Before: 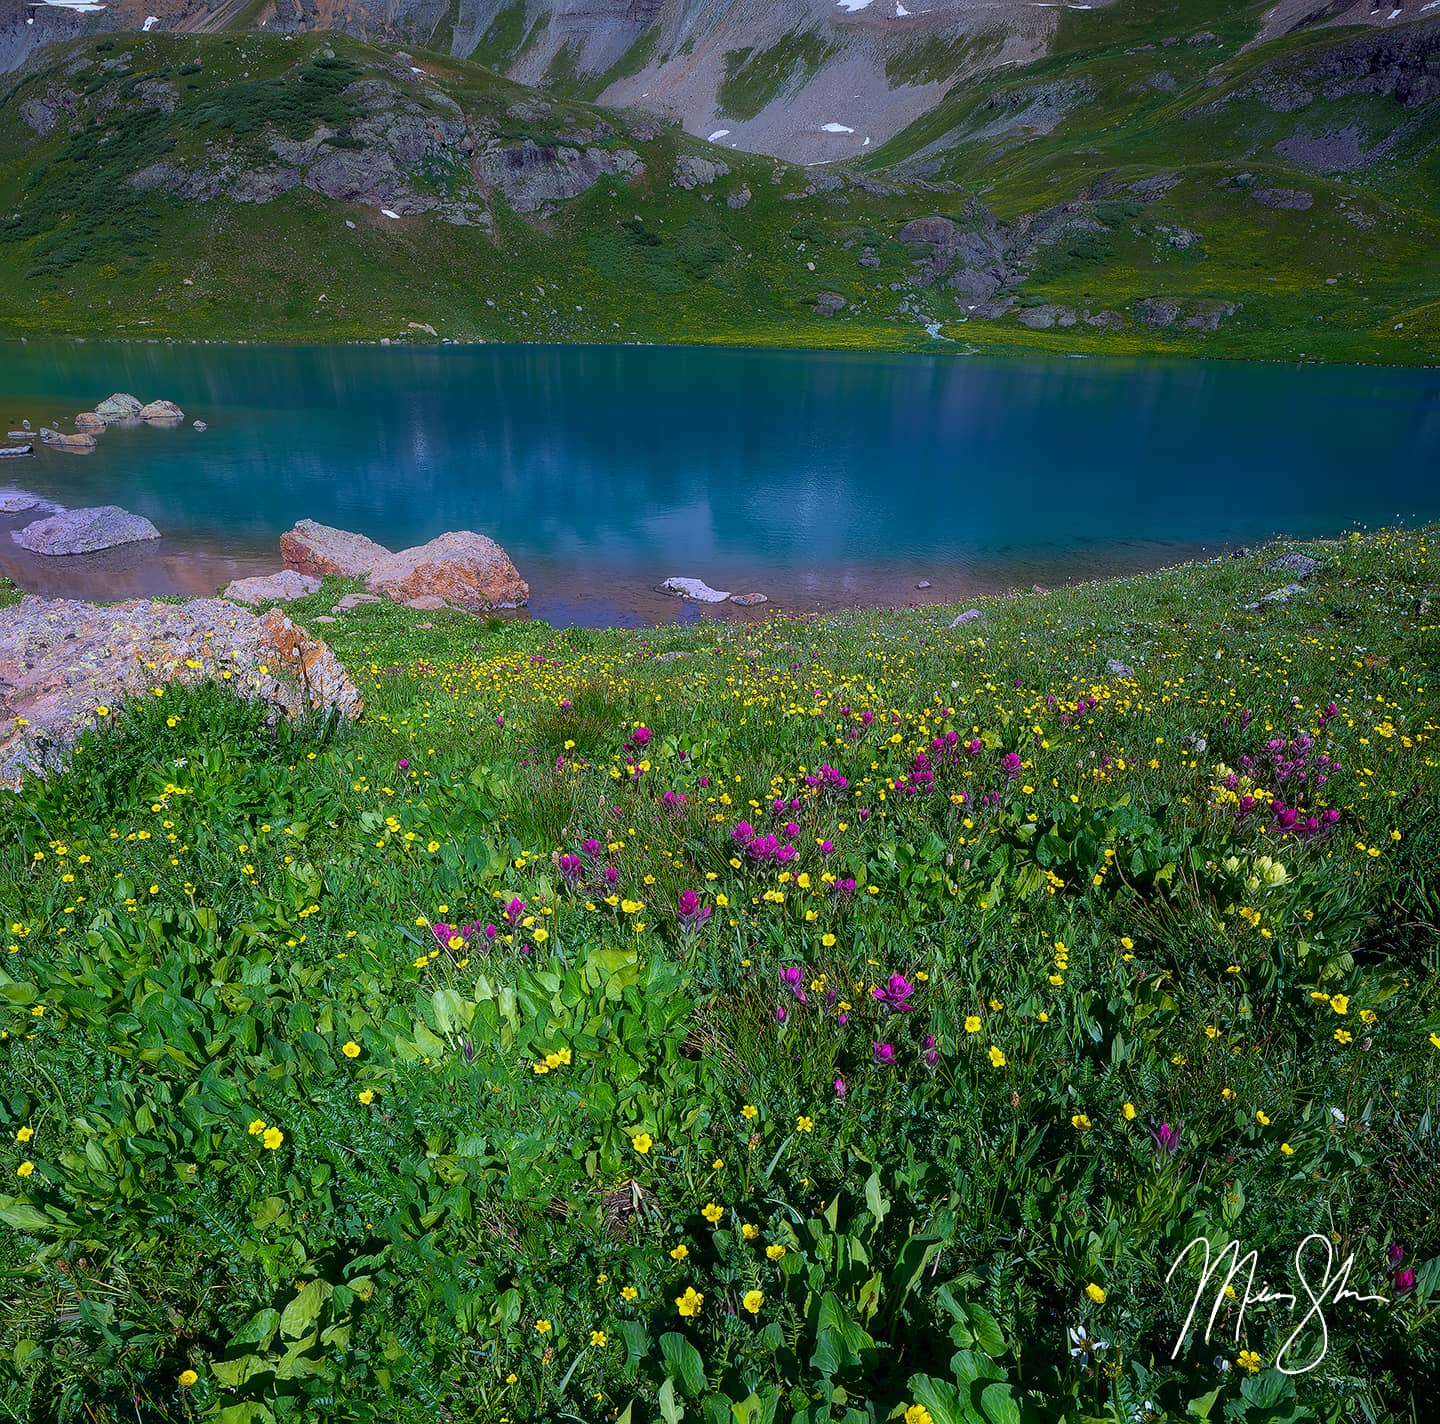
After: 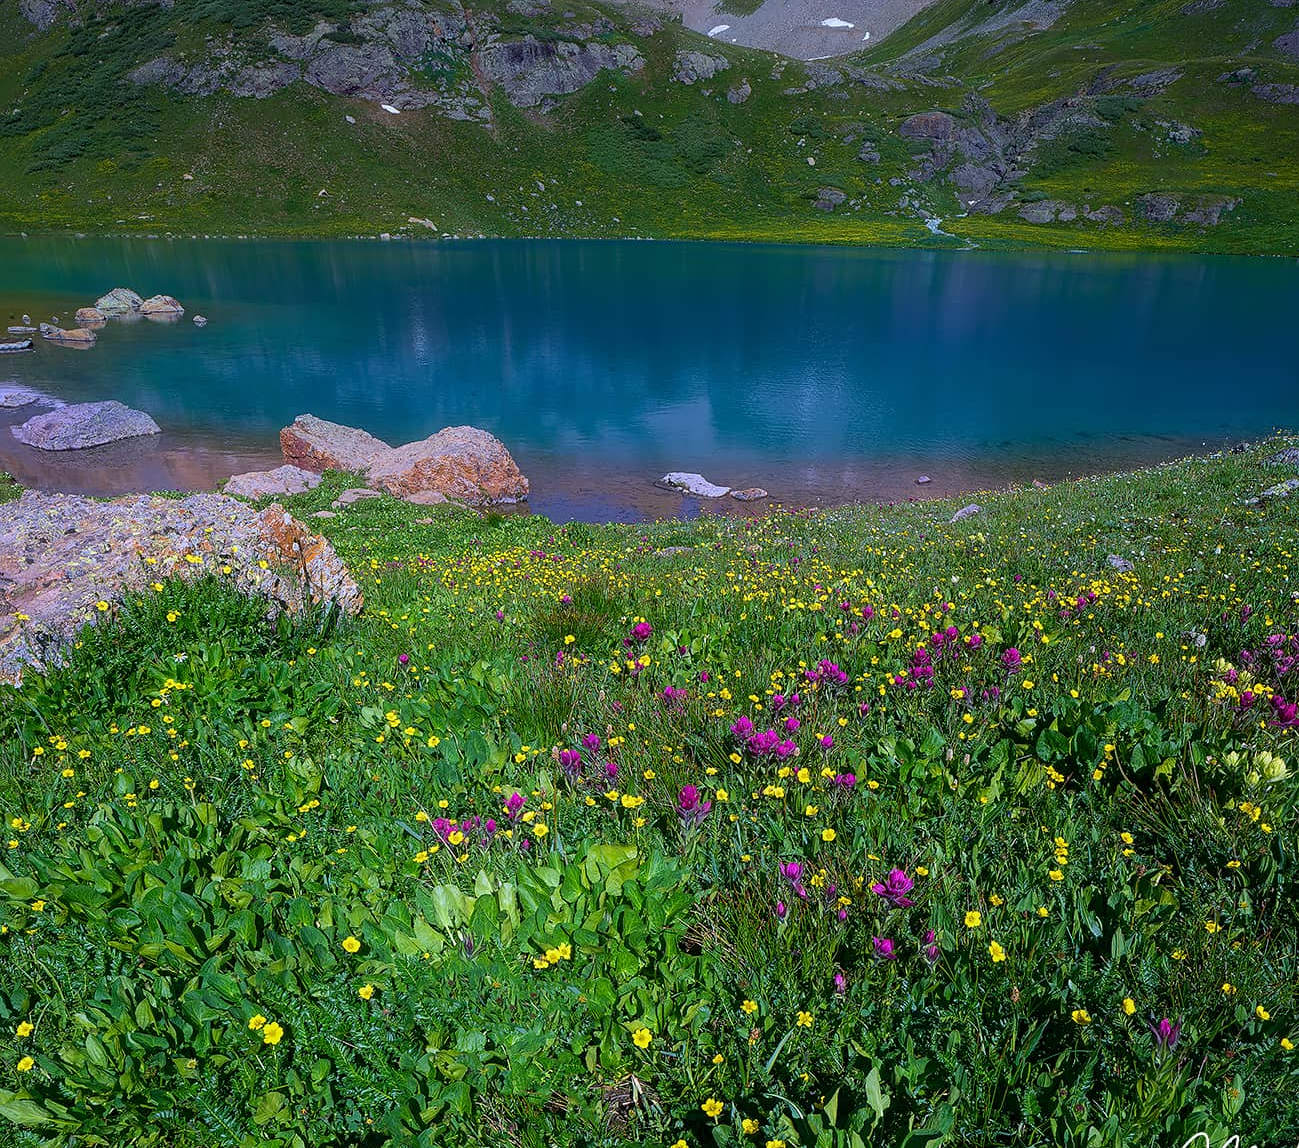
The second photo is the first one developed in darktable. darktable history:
tone equalizer: mask exposure compensation -0.493 EV
crop: top 7.391%, right 9.785%, bottom 11.924%
contrast equalizer: y [[0.5, 0.5, 0.5, 0.539, 0.64, 0.611], [0.5 ×6], [0.5 ×6], [0 ×6], [0 ×6]], mix 0.311
